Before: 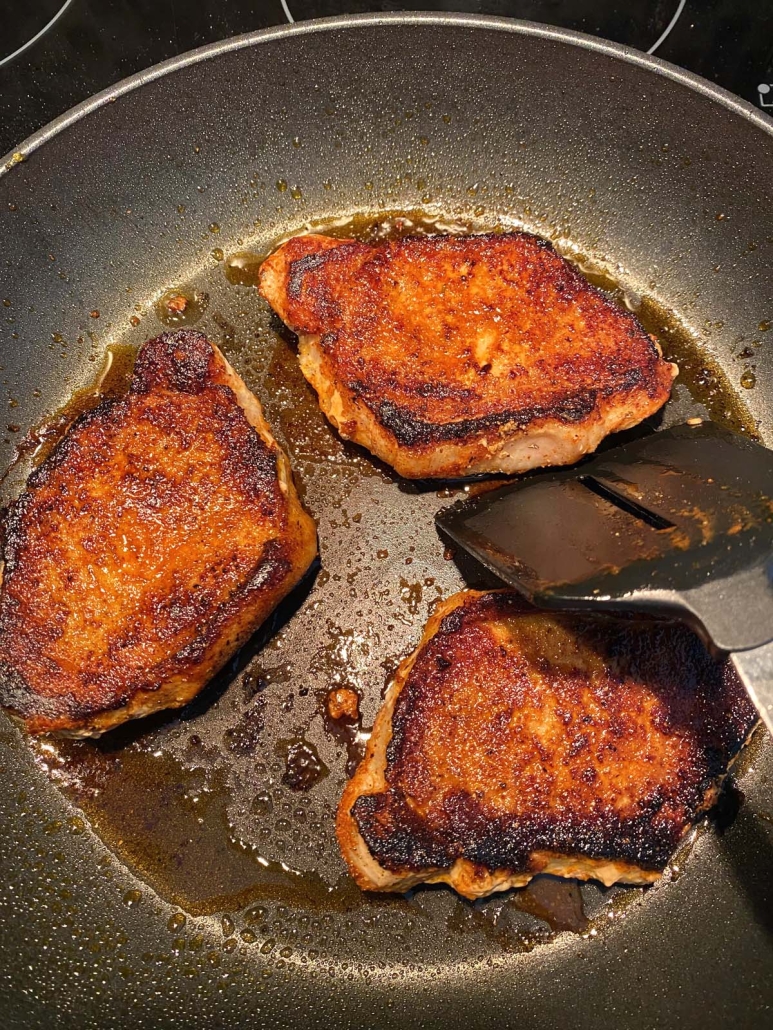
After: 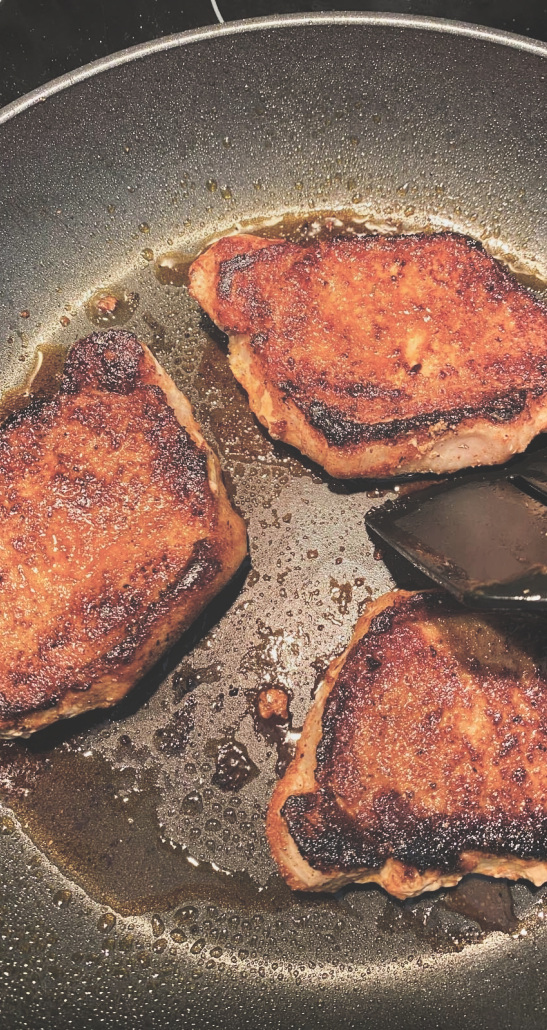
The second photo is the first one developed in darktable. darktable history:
exposure: black level correction -0.062, exposure -0.05 EV, compensate highlight preservation false
shadows and highlights: shadows -62.32, white point adjustment -5.22, highlights 61.59
tone equalizer: -8 EV -0.75 EV, -7 EV -0.7 EV, -6 EV -0.6 EV, -5 EV -0.4 EV, -3 EV 0.4 EV, -2 EV 0.6 EV, -1 EV 0.7 EV, +0 EV 0.75 EV, edges refinement/feathering 500, mask exposure compensation -1.57 EV, preserve details no
filmic rgb: black relative exposure -7.65 EV, white relative exposure 4.56 EV, hardness 3.61
crop and rotate: left 9.061%, right 20.142%
